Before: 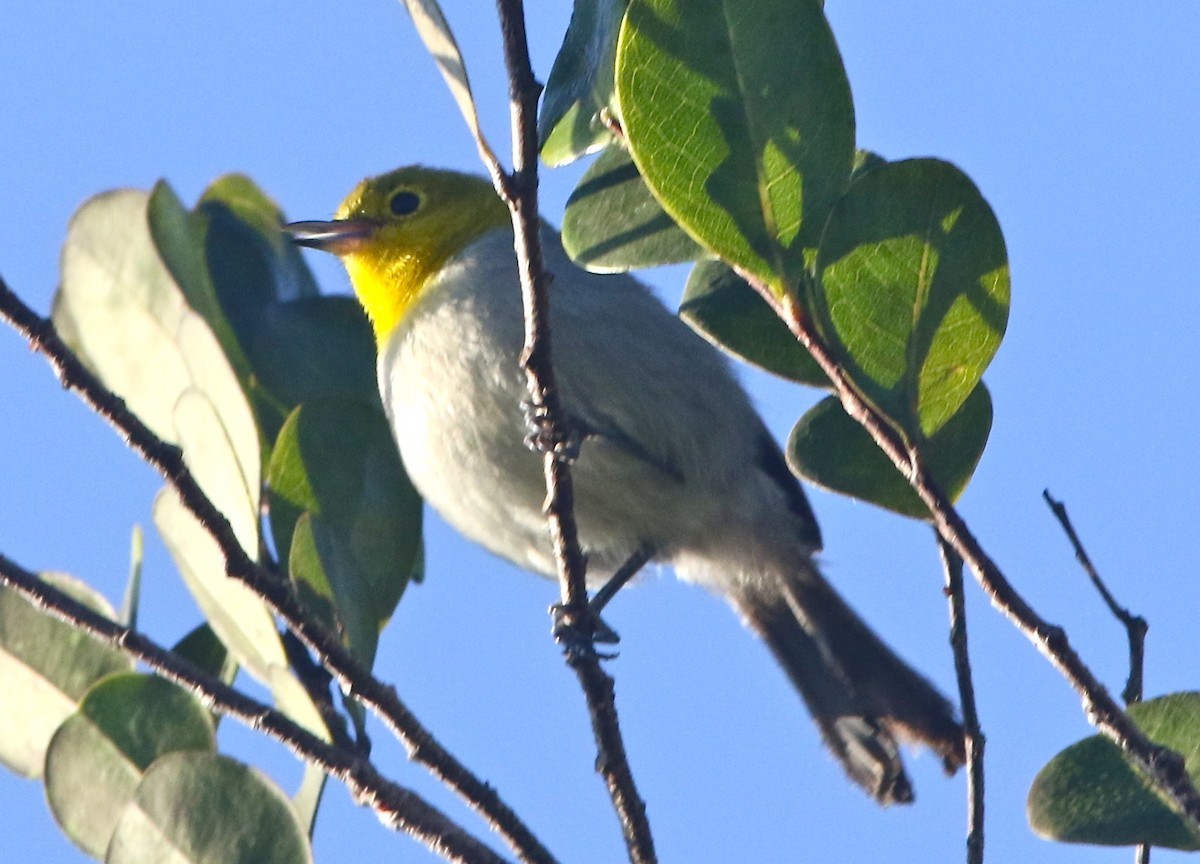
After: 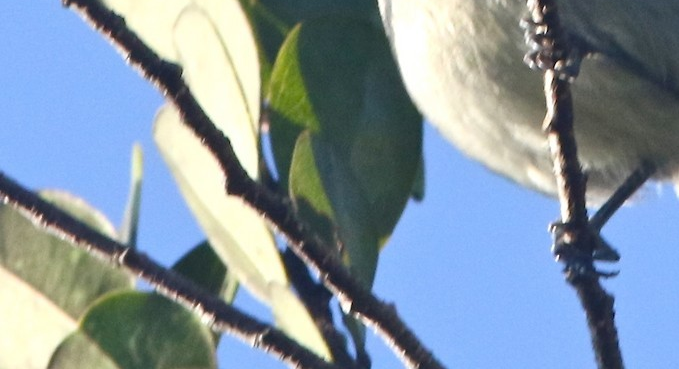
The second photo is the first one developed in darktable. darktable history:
crop: top 44.279%, right 43.412%, bottom 12.932%
